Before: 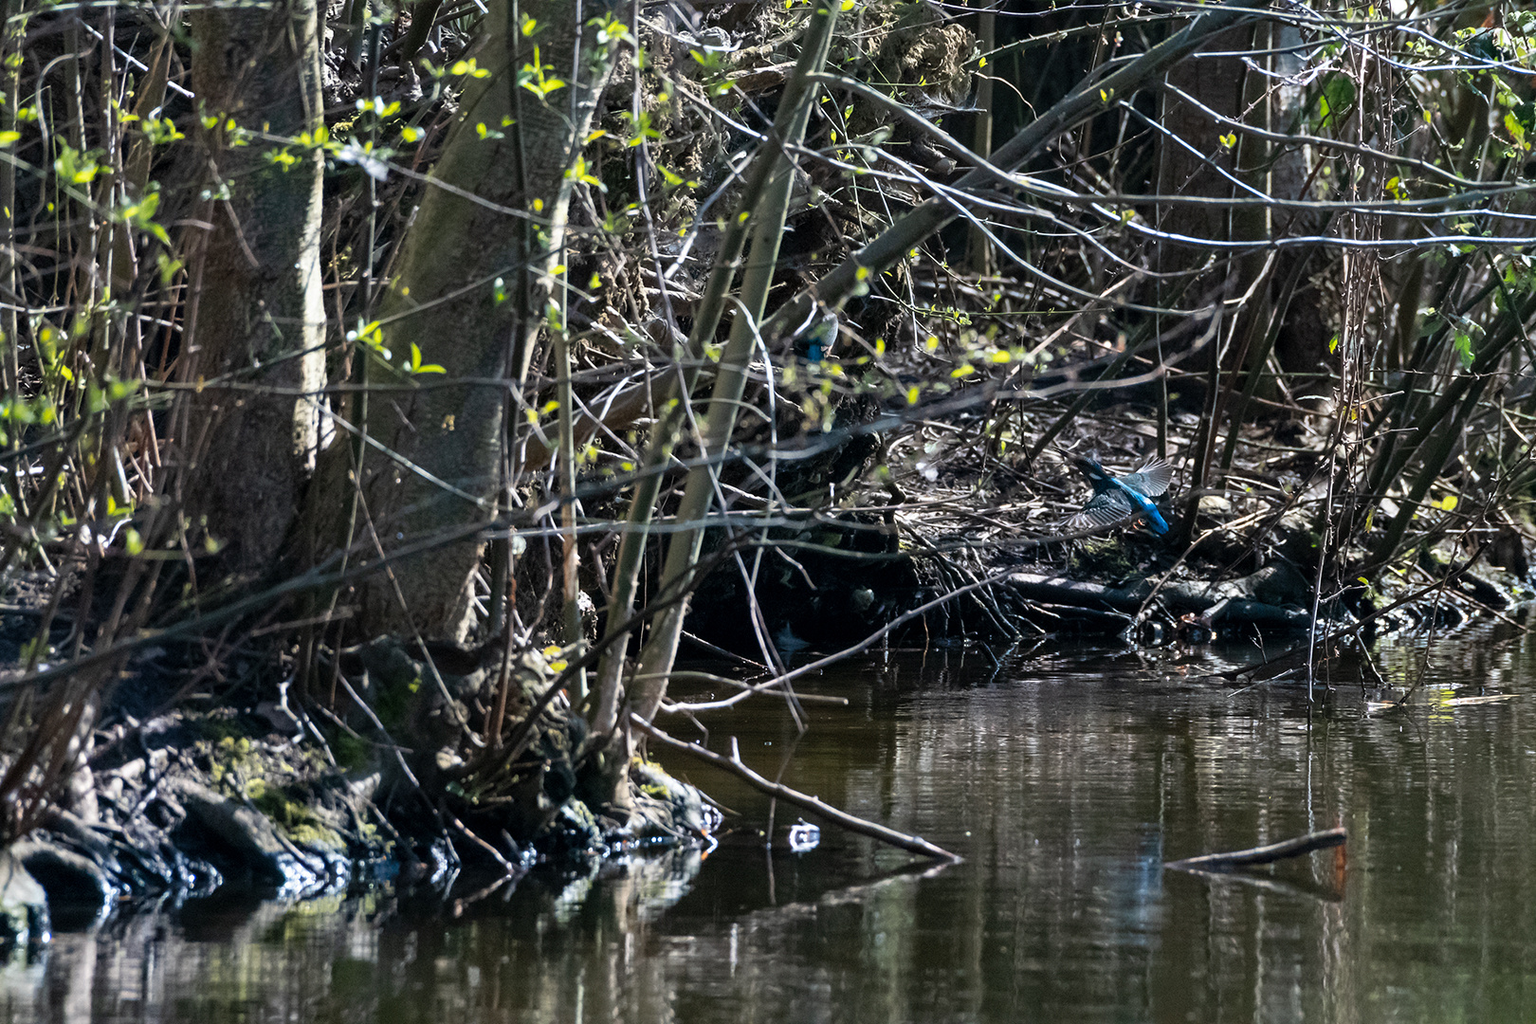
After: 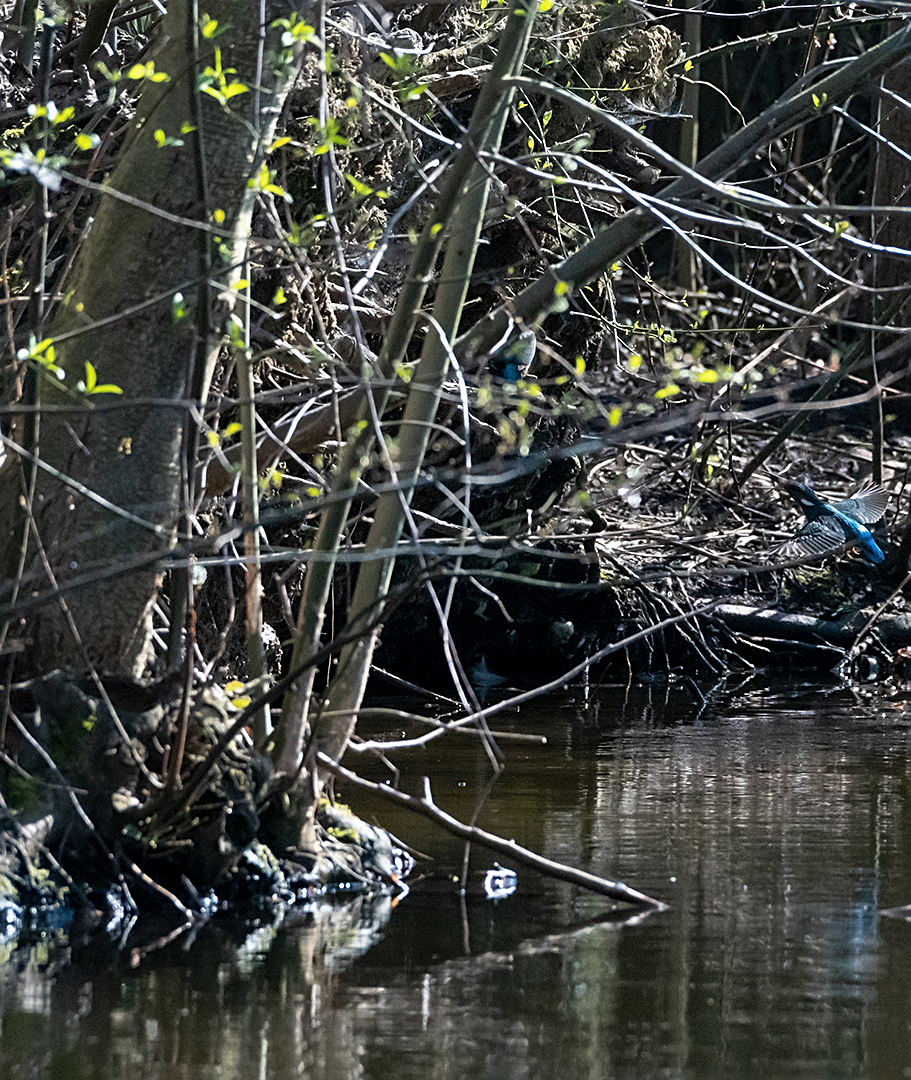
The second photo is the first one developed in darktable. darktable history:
white balance: emerald 1
sharpen: on, module defaults
tone equalizer: -8 EV -0.55 EV
crop: left 21.496%, right 22.254%
